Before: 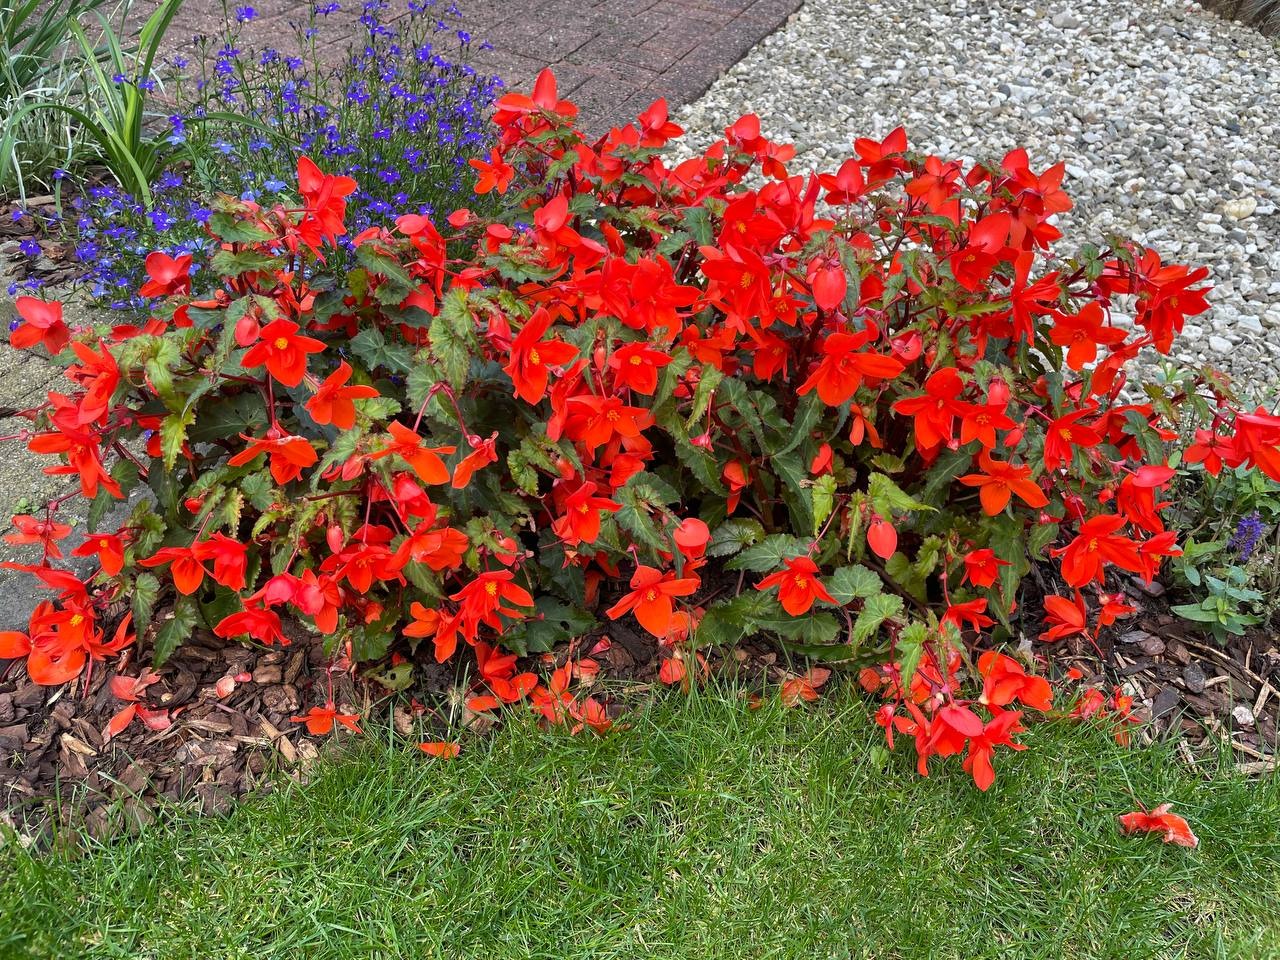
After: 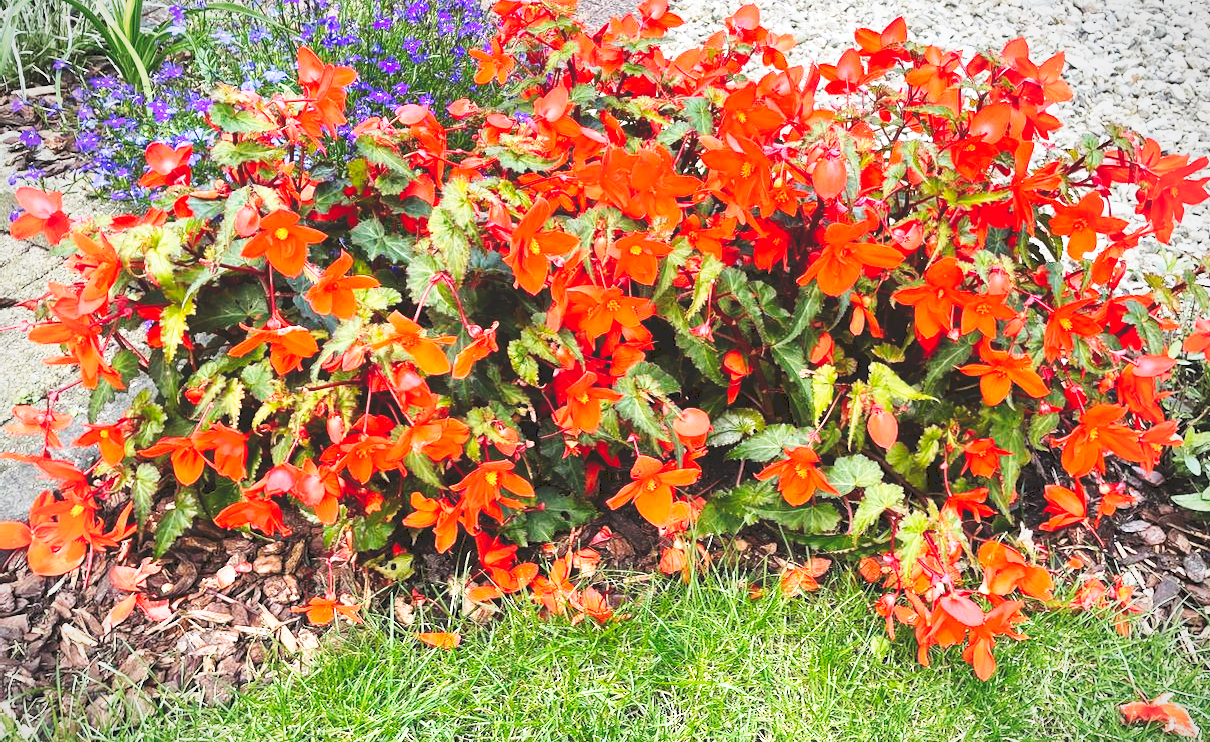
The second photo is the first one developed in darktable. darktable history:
crop and rotate: angle 0.042°, top 11.577%, right 5.476%, bottom 11.144%
base curve: curves: ch0 [(0, 0) (0.026, 0.03) (0.109, 0.232) (0.351, 0.748) (0.669, 0.968) (1, 1)], preserve colors none
vignetting: fall-off start 84.74%, fall-off radius 79.79%, width/height ratio 1.223
tone curve: curves: ch0 [(0, 0) (0.003, 0.156) (0.011, 0.156) (0.025, 0.161) (0.044, 0.164) (0.069, 0.178) (0.1, 0.201) (0.136, 0.229) (0.177, 0.263) (0.224, 0.301) (0.277, 0.355) (0.335, 0.415) (0.399, 0.48) (0.468, 0.561) (0.543, 0.647) (0.623, 0.735) (0.709, 0.819) (0.801, 0.893) (0.898, 0.953) (1, 1)], preserve colors none
